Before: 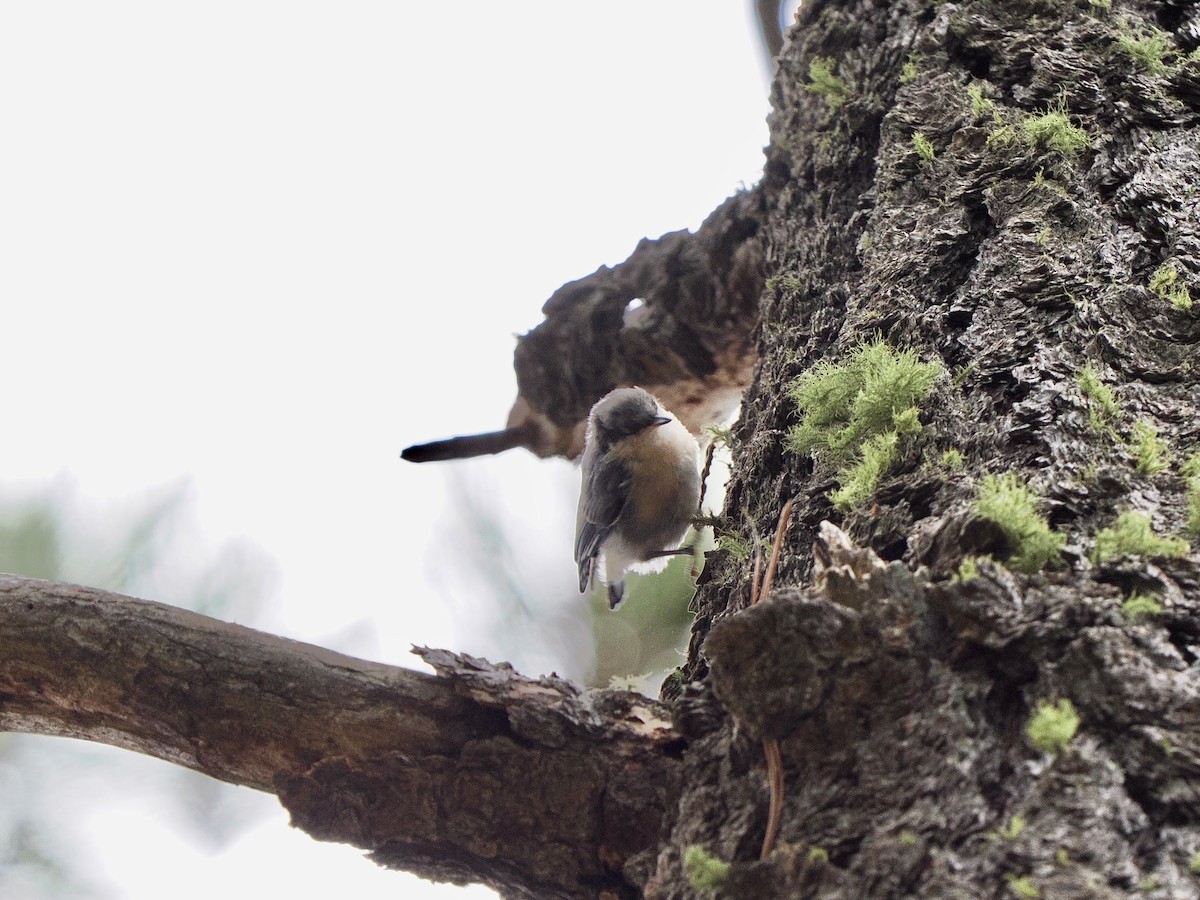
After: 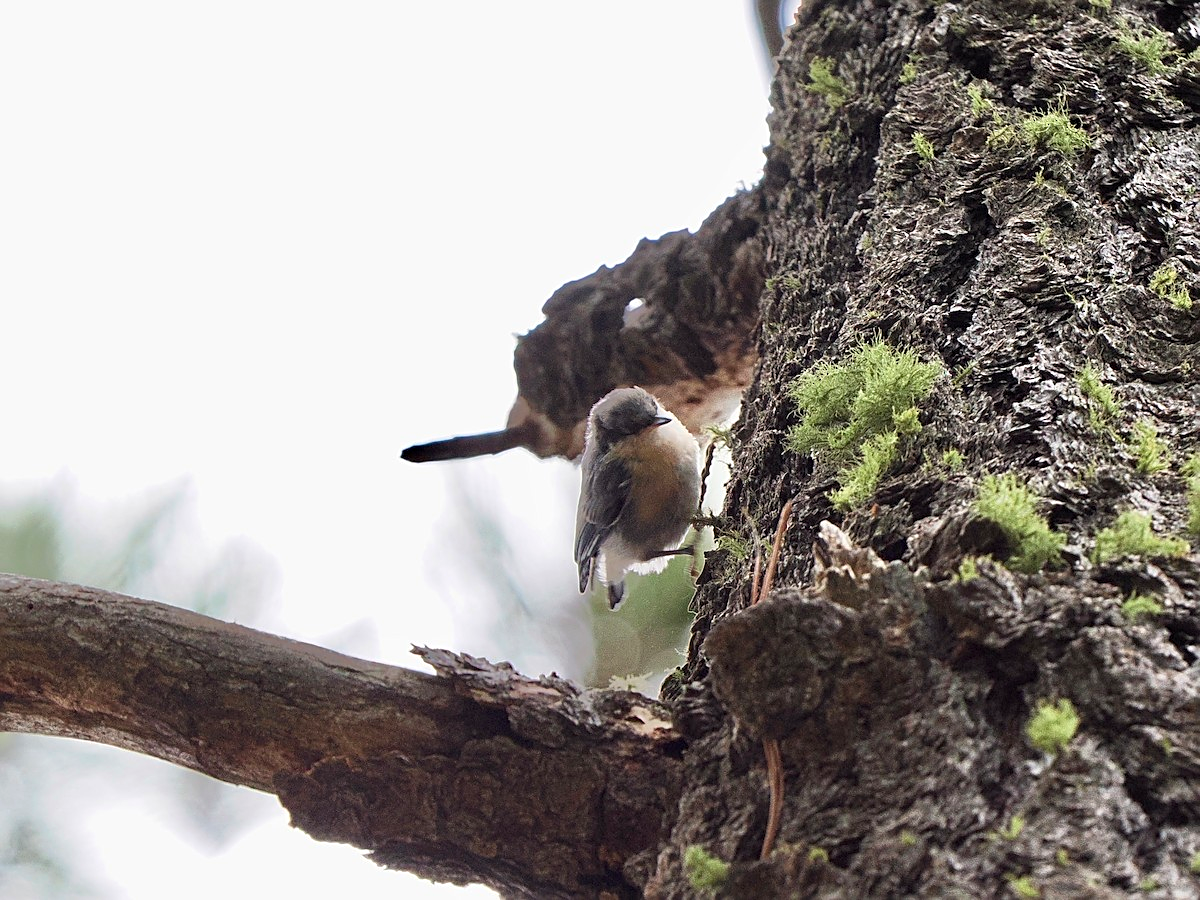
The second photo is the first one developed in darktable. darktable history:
sharpen: on, module defaults
white balance: emerald 1
color balance rgb: perceptual saturation grading › global saturation 3.7%, global vibrance 5.56%, contrast 3.24%
